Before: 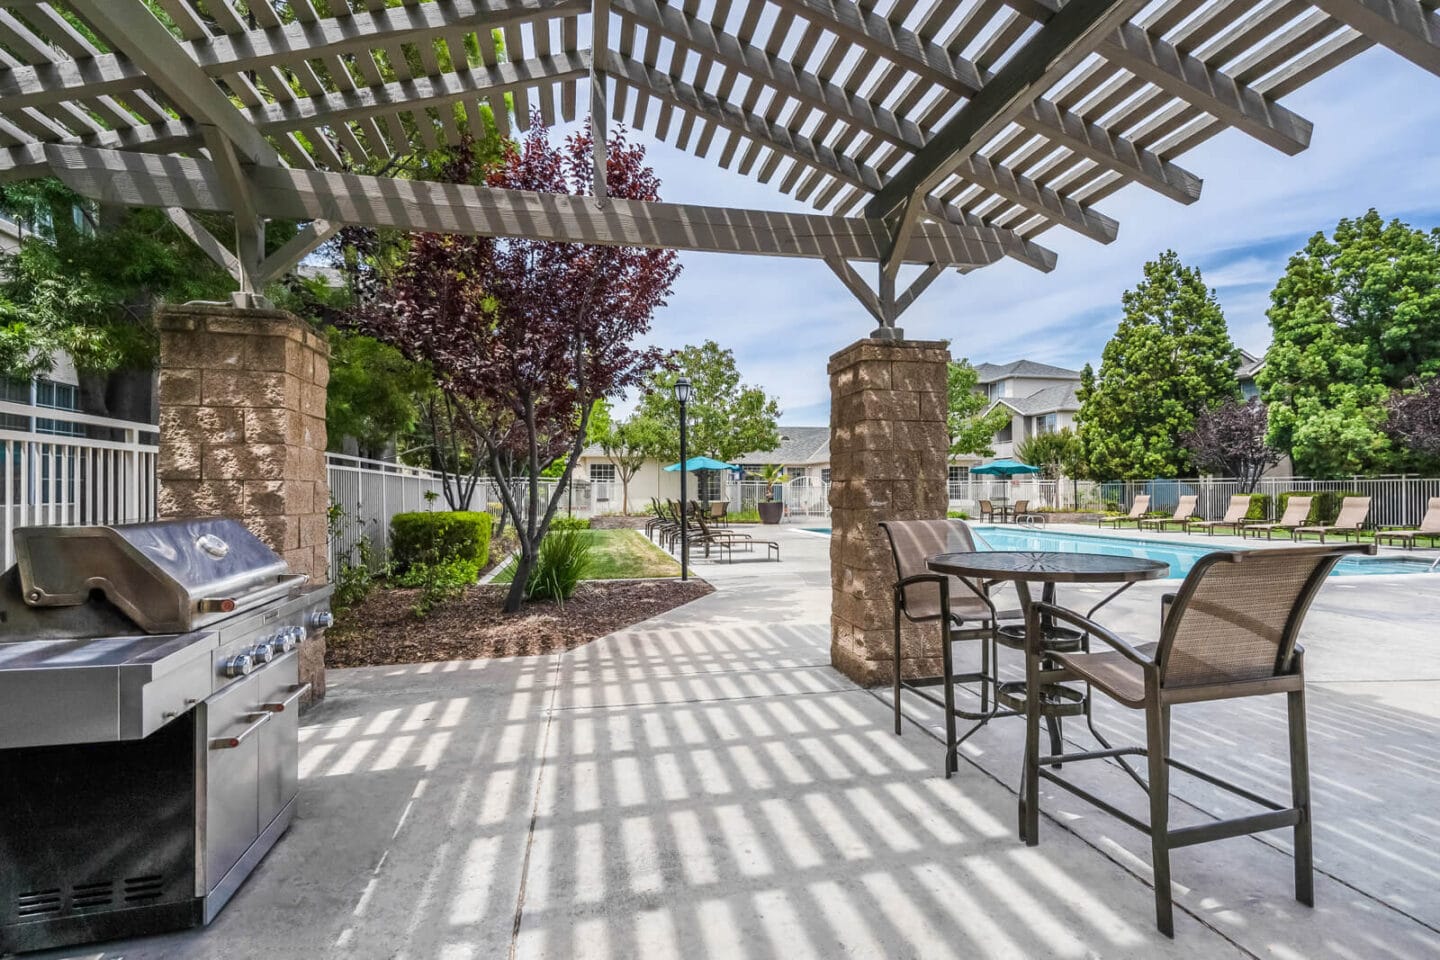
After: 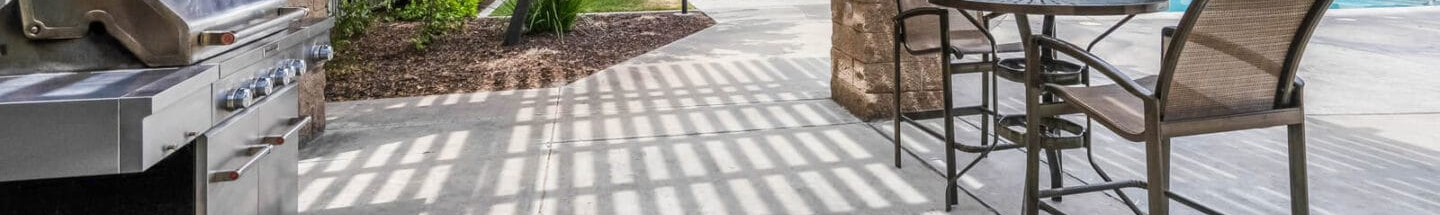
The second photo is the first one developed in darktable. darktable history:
crop and rotate: top 59.08%, bottom 18.436%
